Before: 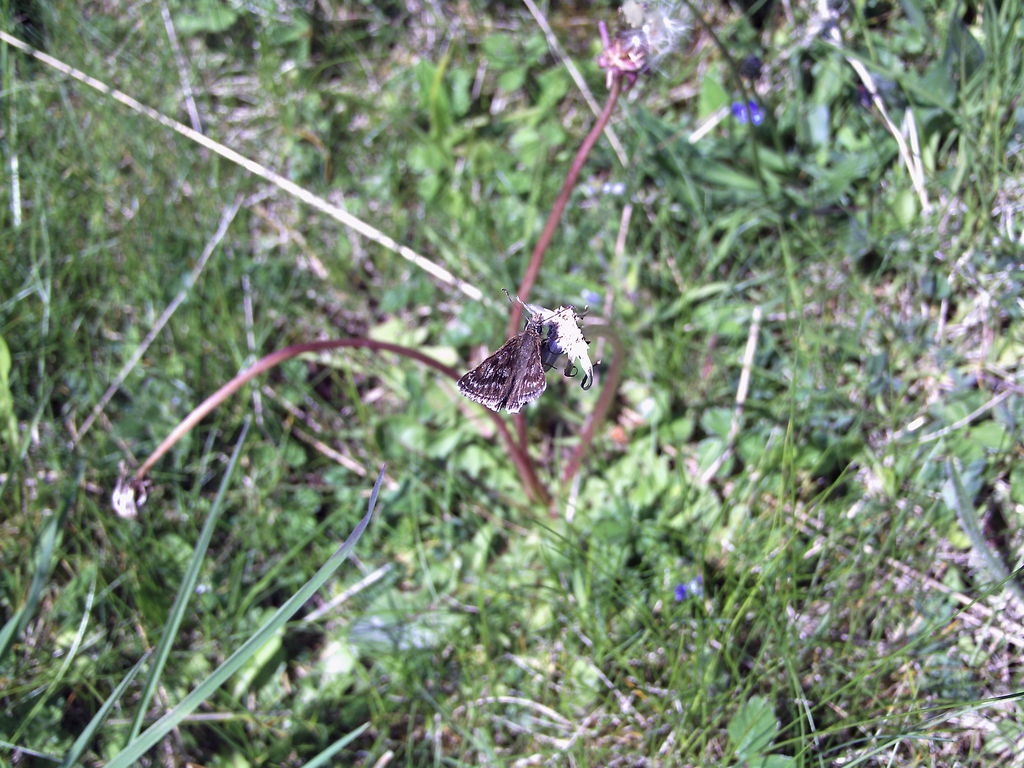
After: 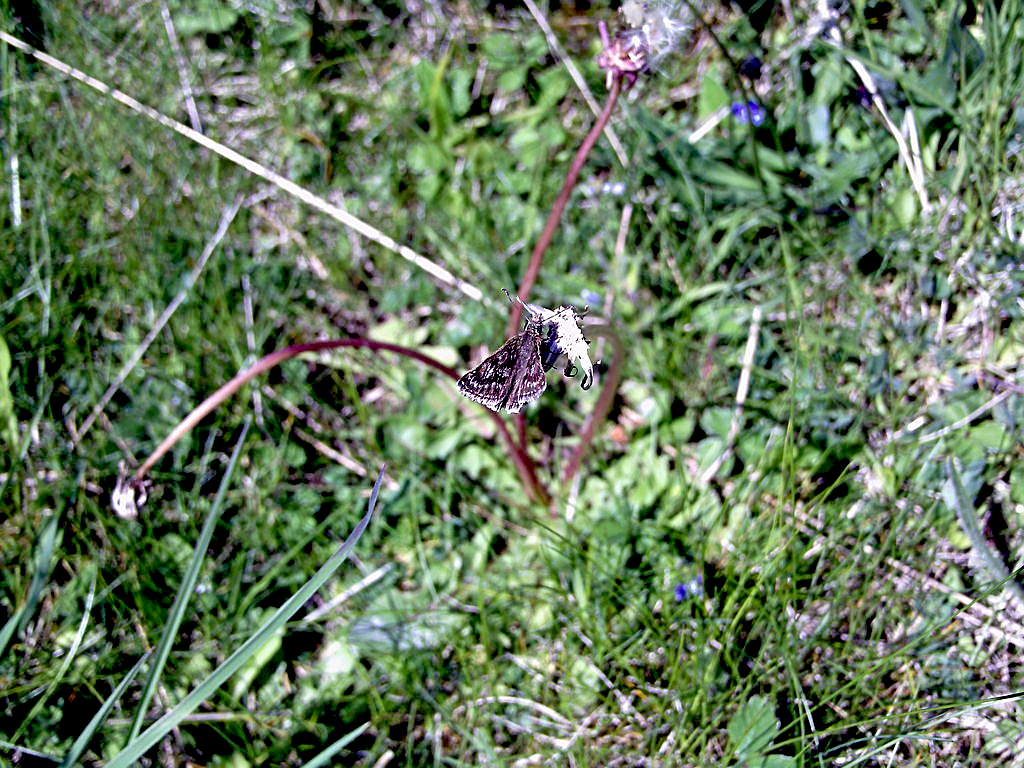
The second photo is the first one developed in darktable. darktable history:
sharpen: amount 0.539
exposure: black level correction 0.049, exposure 0.013 EV, compensate highlight preservation false
